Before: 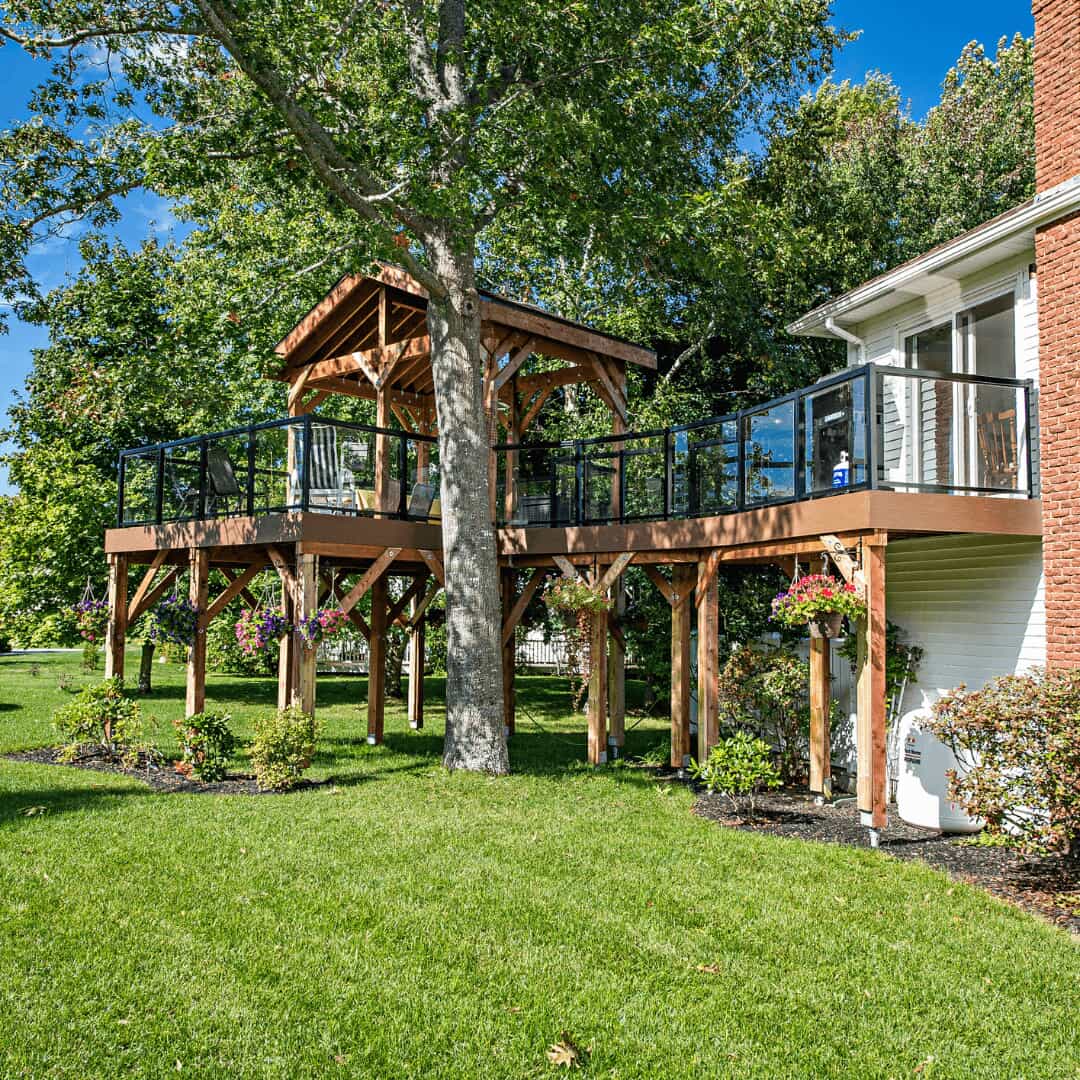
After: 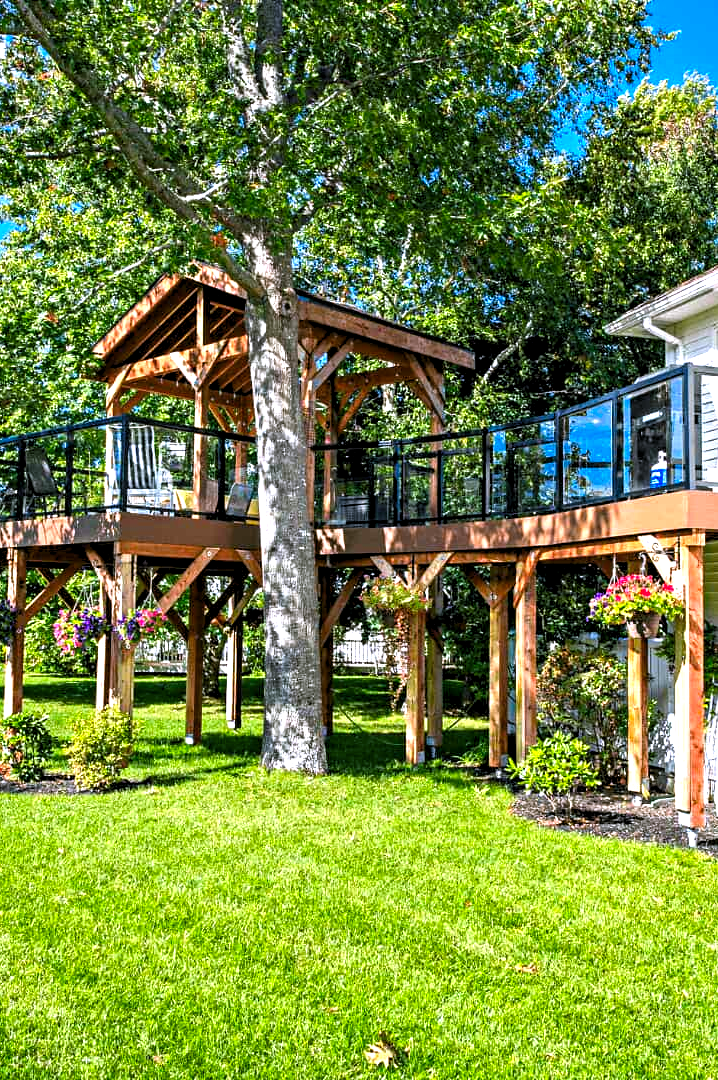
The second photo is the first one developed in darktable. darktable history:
levels: levels [0.055, 0.477, 0.9]
contrast brightness saturation: brightness -0.02, saturation 0.35
exposure: black level correction 0.001, exposure 0.5 EV, compensate exposure bias true, compensate highlight preservation false
white balance: red 1.004, blue 1.096
crop: left 16.899%, right 16.556%
